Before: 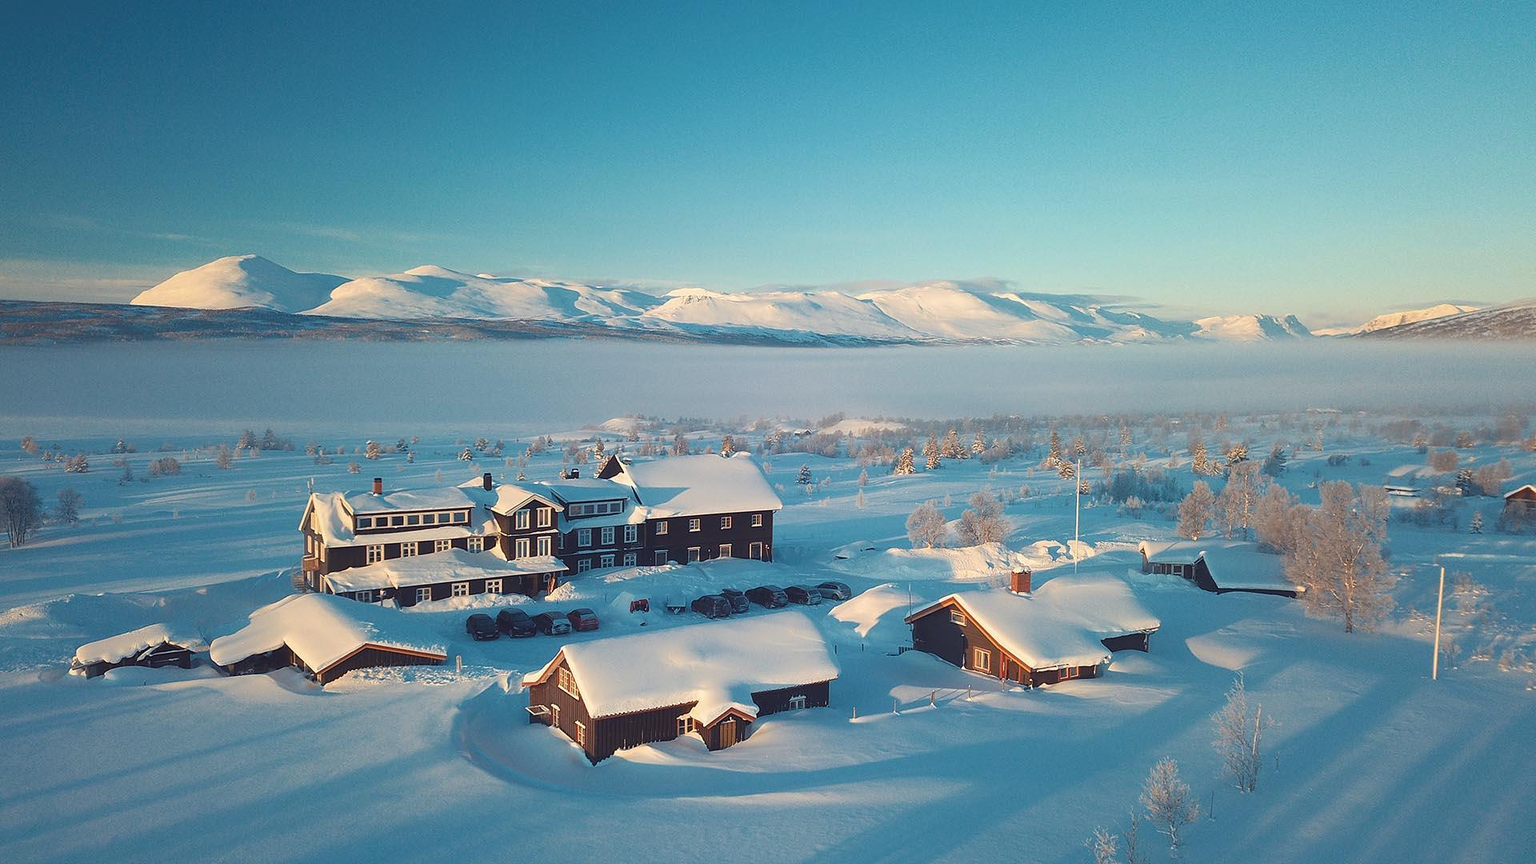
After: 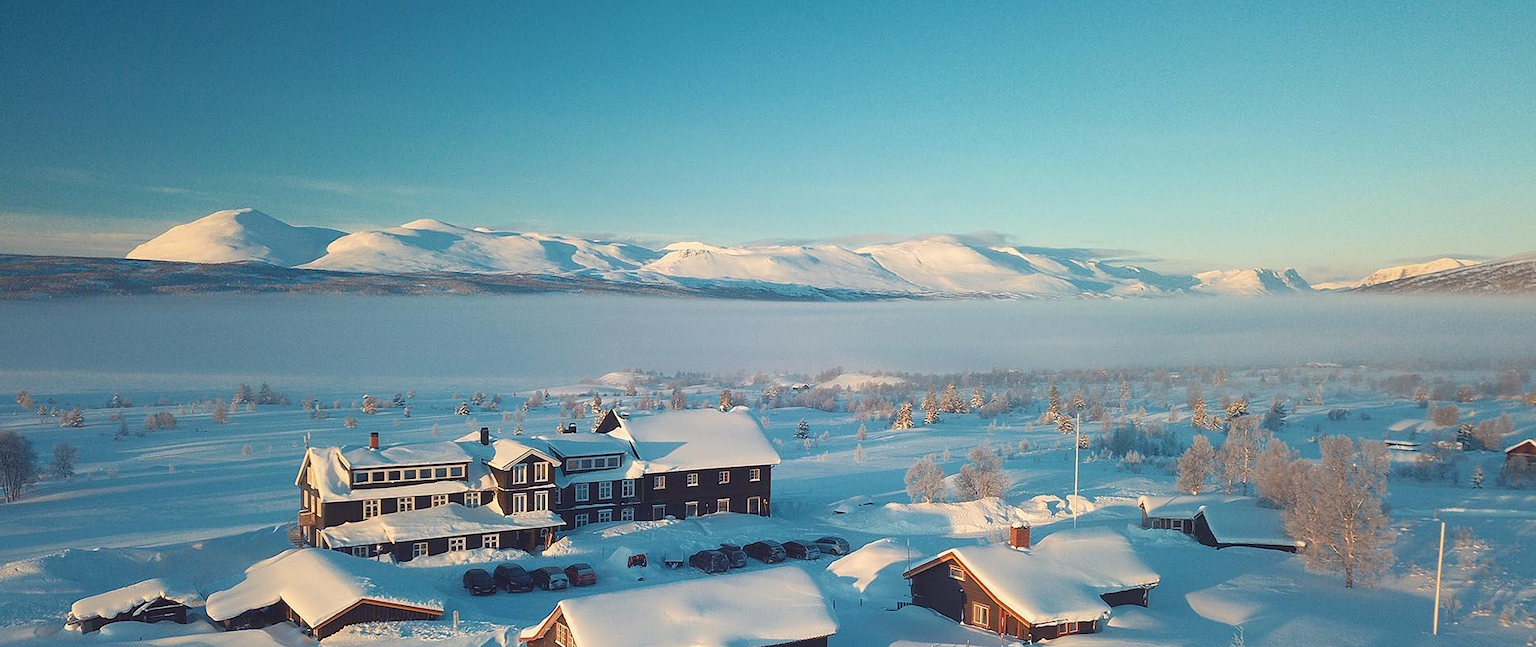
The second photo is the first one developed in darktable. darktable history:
crop: left 0.357%, top 5.489%, bottom 19.756%
